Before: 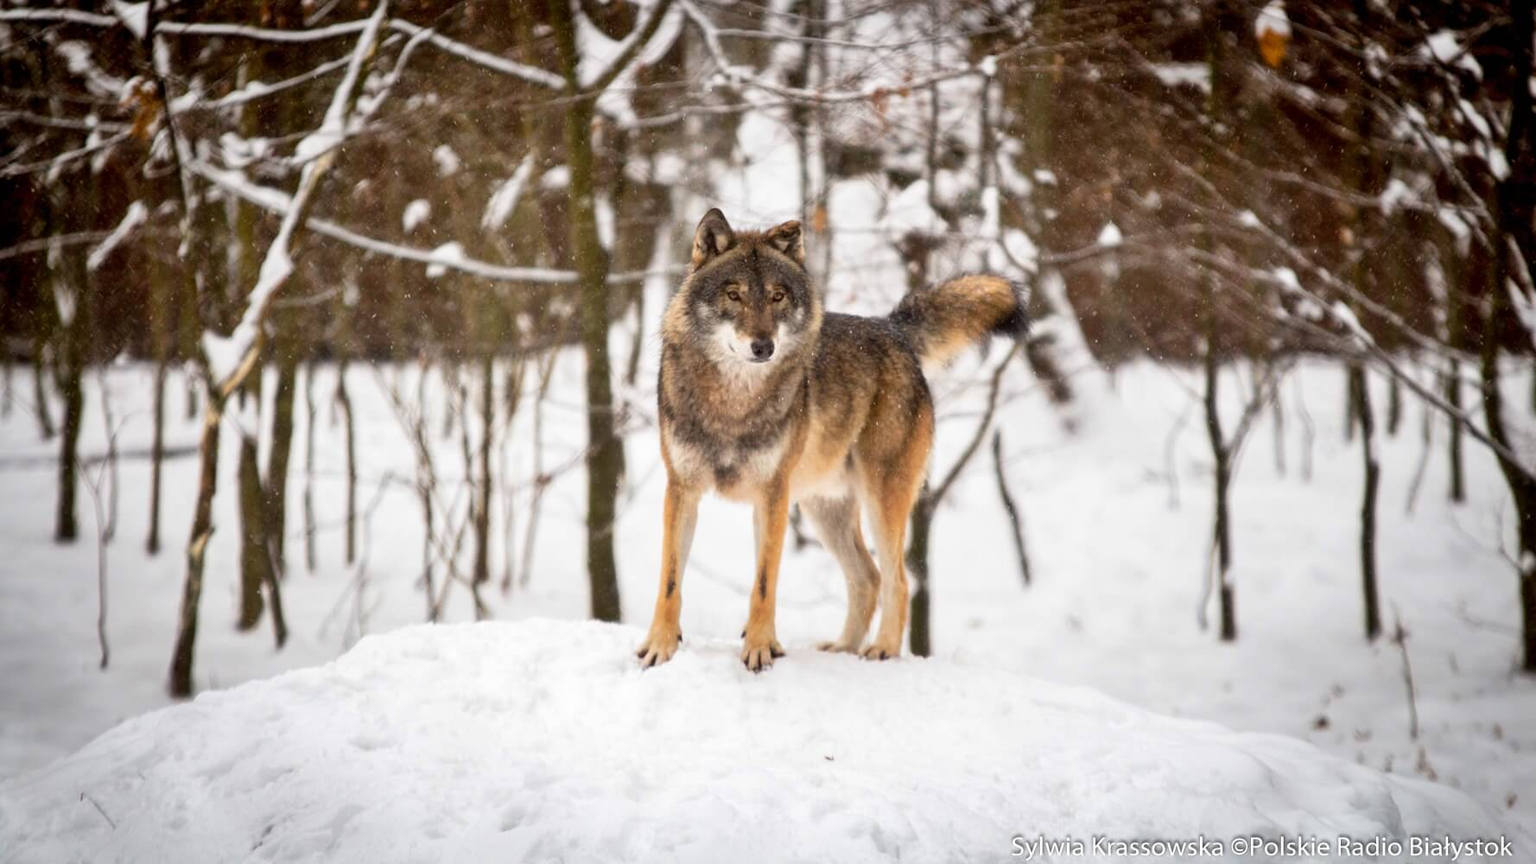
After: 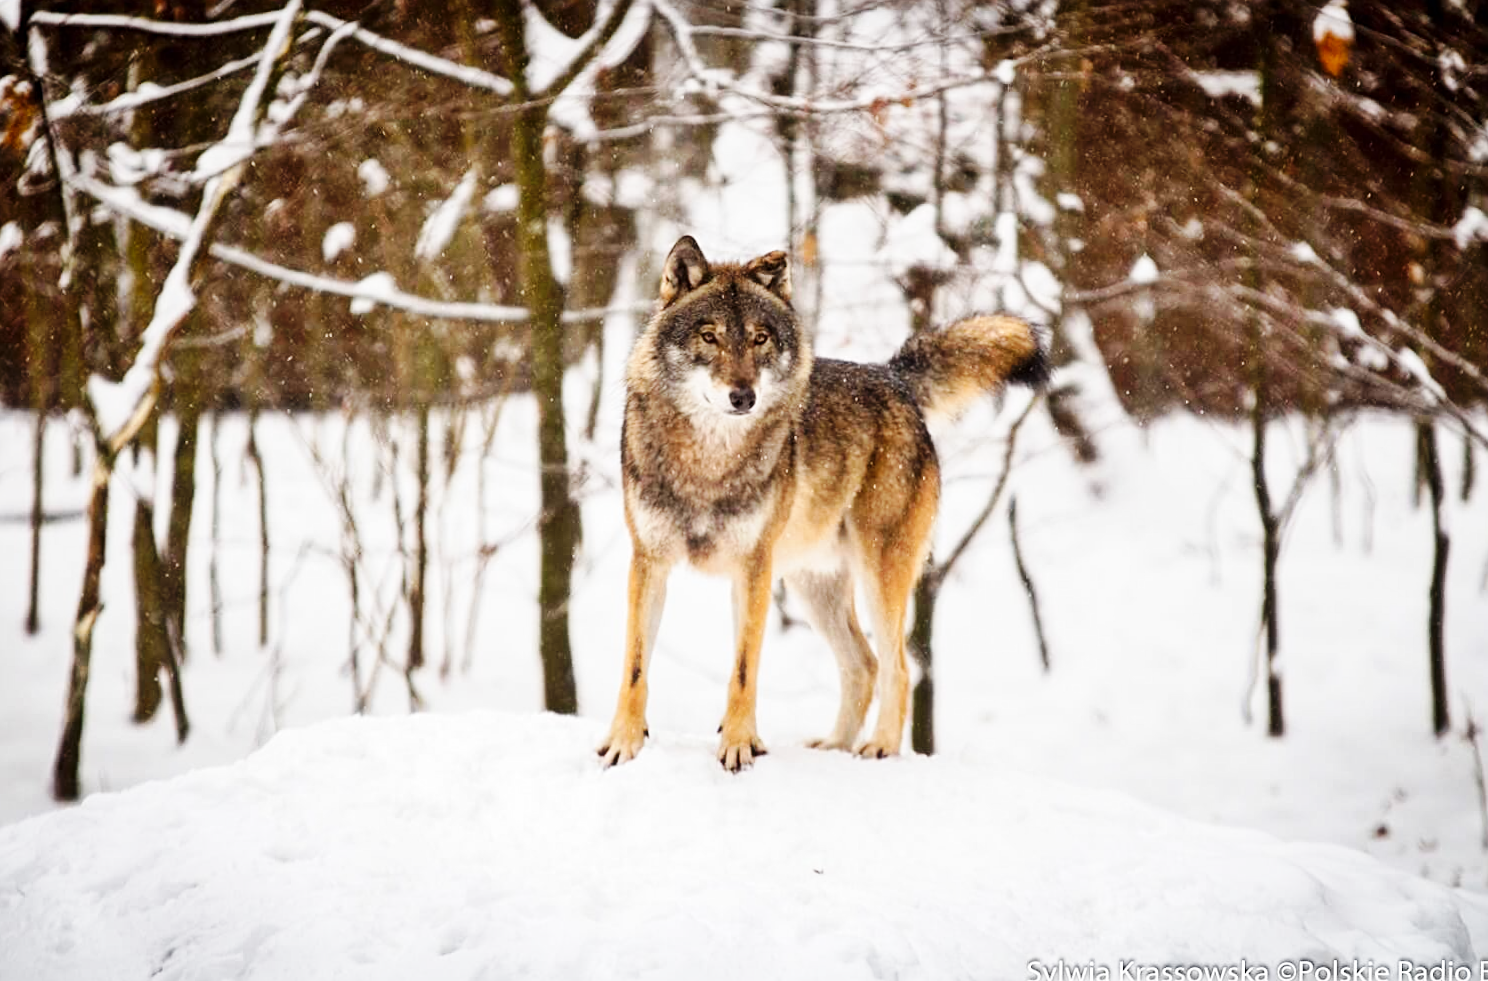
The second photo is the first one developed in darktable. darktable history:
base curve: curves: ch0 [(0, 0) (0.032, 0.025) (0.121, 0.166) (0.206, 0.329) (0.605, 0.79) (1, 1)], preserve colors none
sharpen: radius 2.167, amount 0.381, threshold 0
white balance: emerald 1
rotate and perspective: rotation 0.174°, lens shift (vertical) 0.013, lens shift (horizontal) 0.019, shear 0.001, automatic cropping original format, crop left 0.007, crop right 0.991, crop top 0.016, crop bottom 0.997
crop: left 8.026%, right 7.374%
